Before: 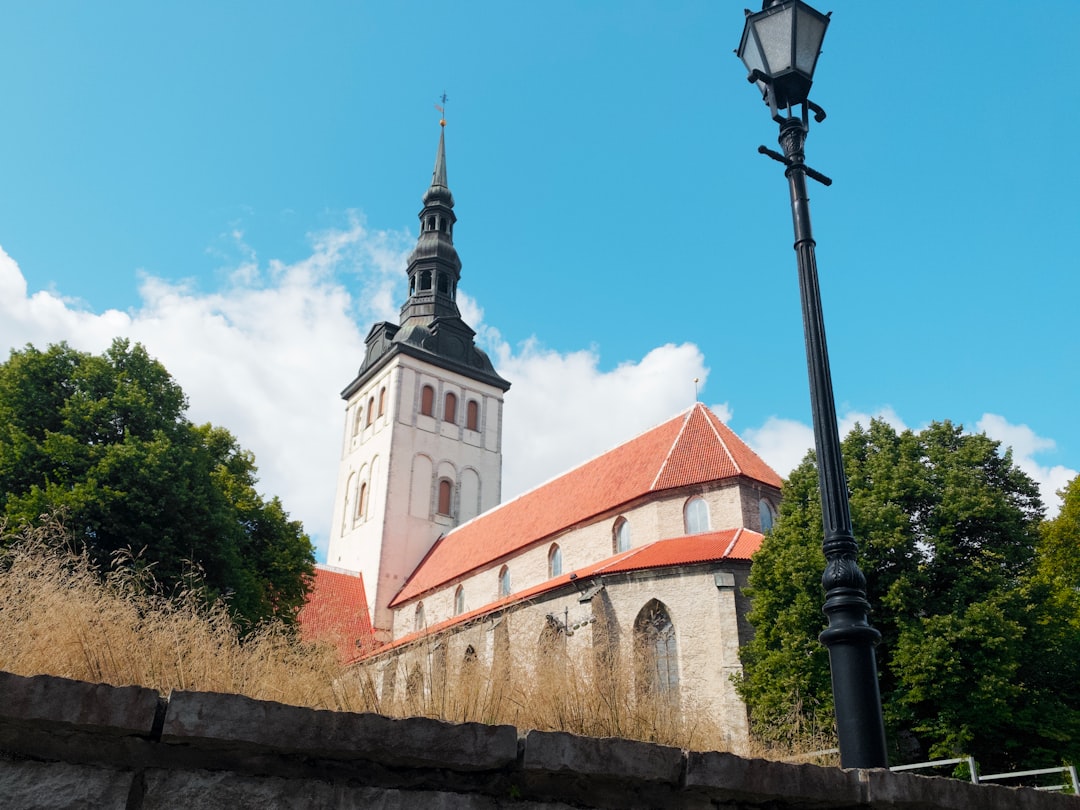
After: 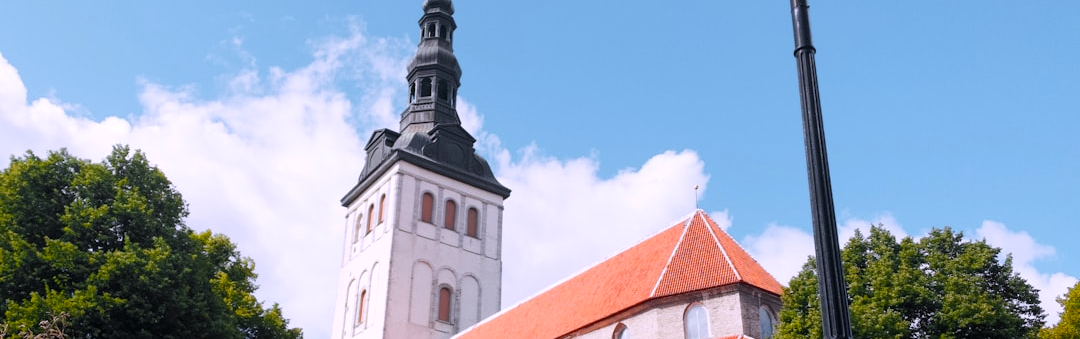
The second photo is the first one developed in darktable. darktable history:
color zones: curves: ch0 [(0, 0.511) (0.143, 0.531) (0.286, 0.56) (0.429, 0.5) (0.571, 0.5) (0.714, 0.5) (0.857, 0.5) (1, 0.5)]; ch1 [(0, 0.525) (0.143, 0.705) (0.286, 0.715) (0.429, 0.35) (0.571, 0.35) (0.714, 0.35) (0.857, 0.4) (1, 0.4)]; ch2 [(0, 0.572) (0.143, 0.512) (0.286, 0.473) (0.429, 0.45) (0.571, 0.5) (0.714, 0.5) (0.857, 0.518) (1, 0.518)]
crop and rotate: top 23.84%, bottom 34.294%
white balance: red 1.042, blue 1.17
